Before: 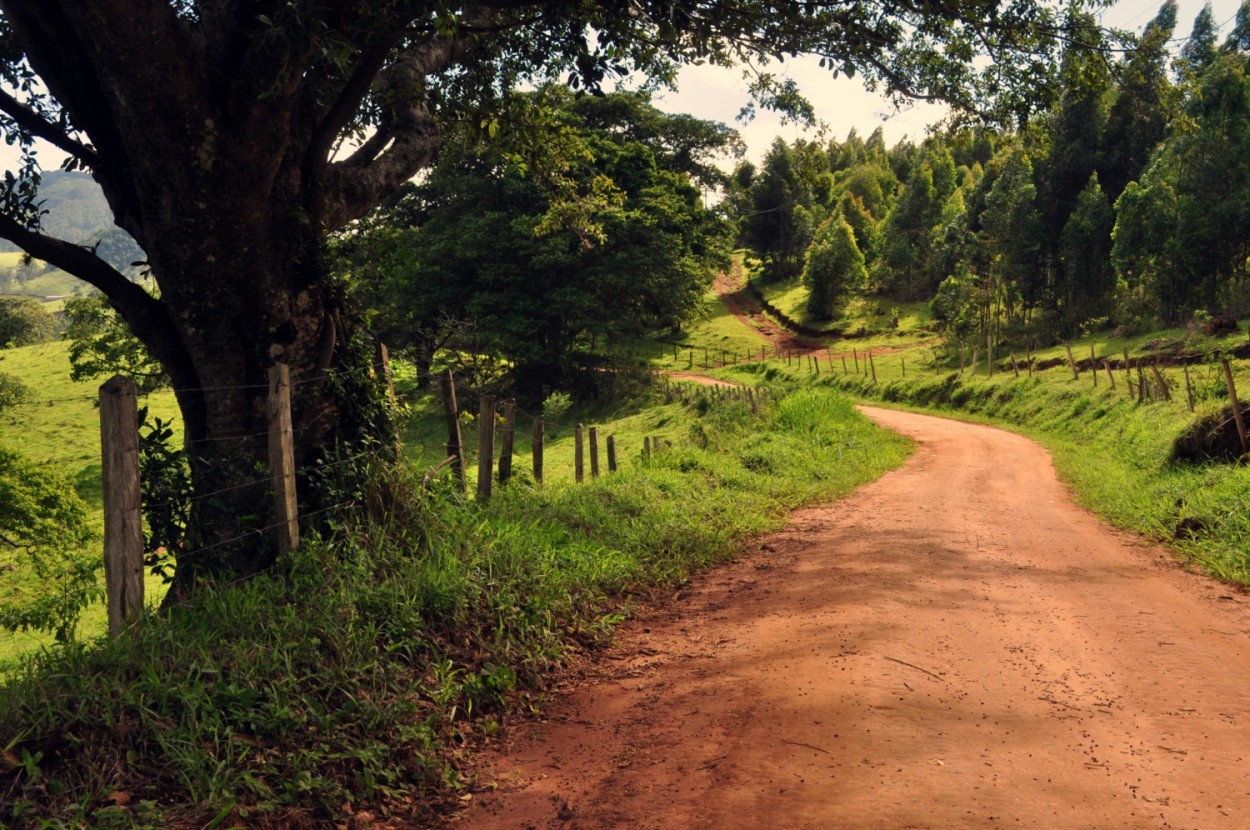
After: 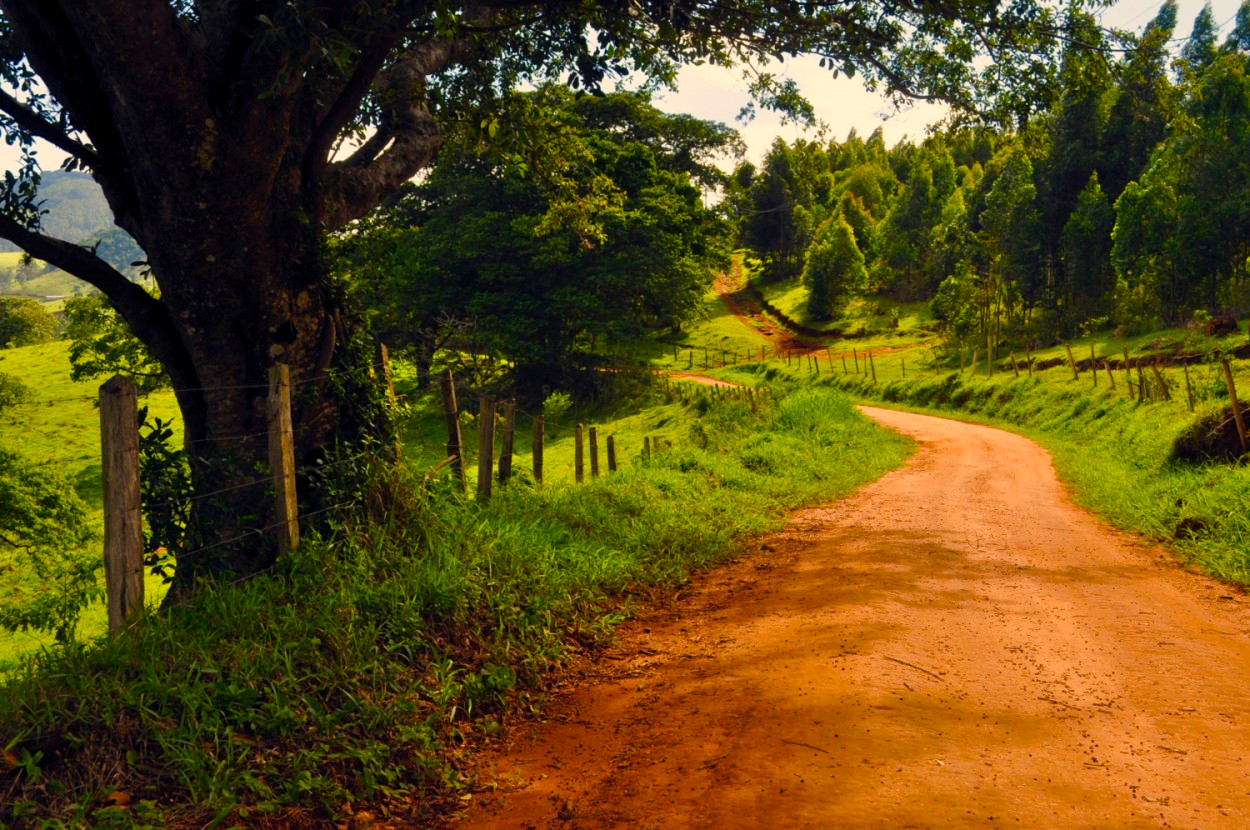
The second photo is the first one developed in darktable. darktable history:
color balance rgb: shadows lift › chroma 0.892%, shadows lift › hue 114.37°, perceptual saturation grading › global saturation 39.815%, perceptual saturation grading › highlights -25.172%, perceptual saturation grading › mid-tones 34.605%, perceptual saturation grading › shadows 35.147%, global vibrance 20%
